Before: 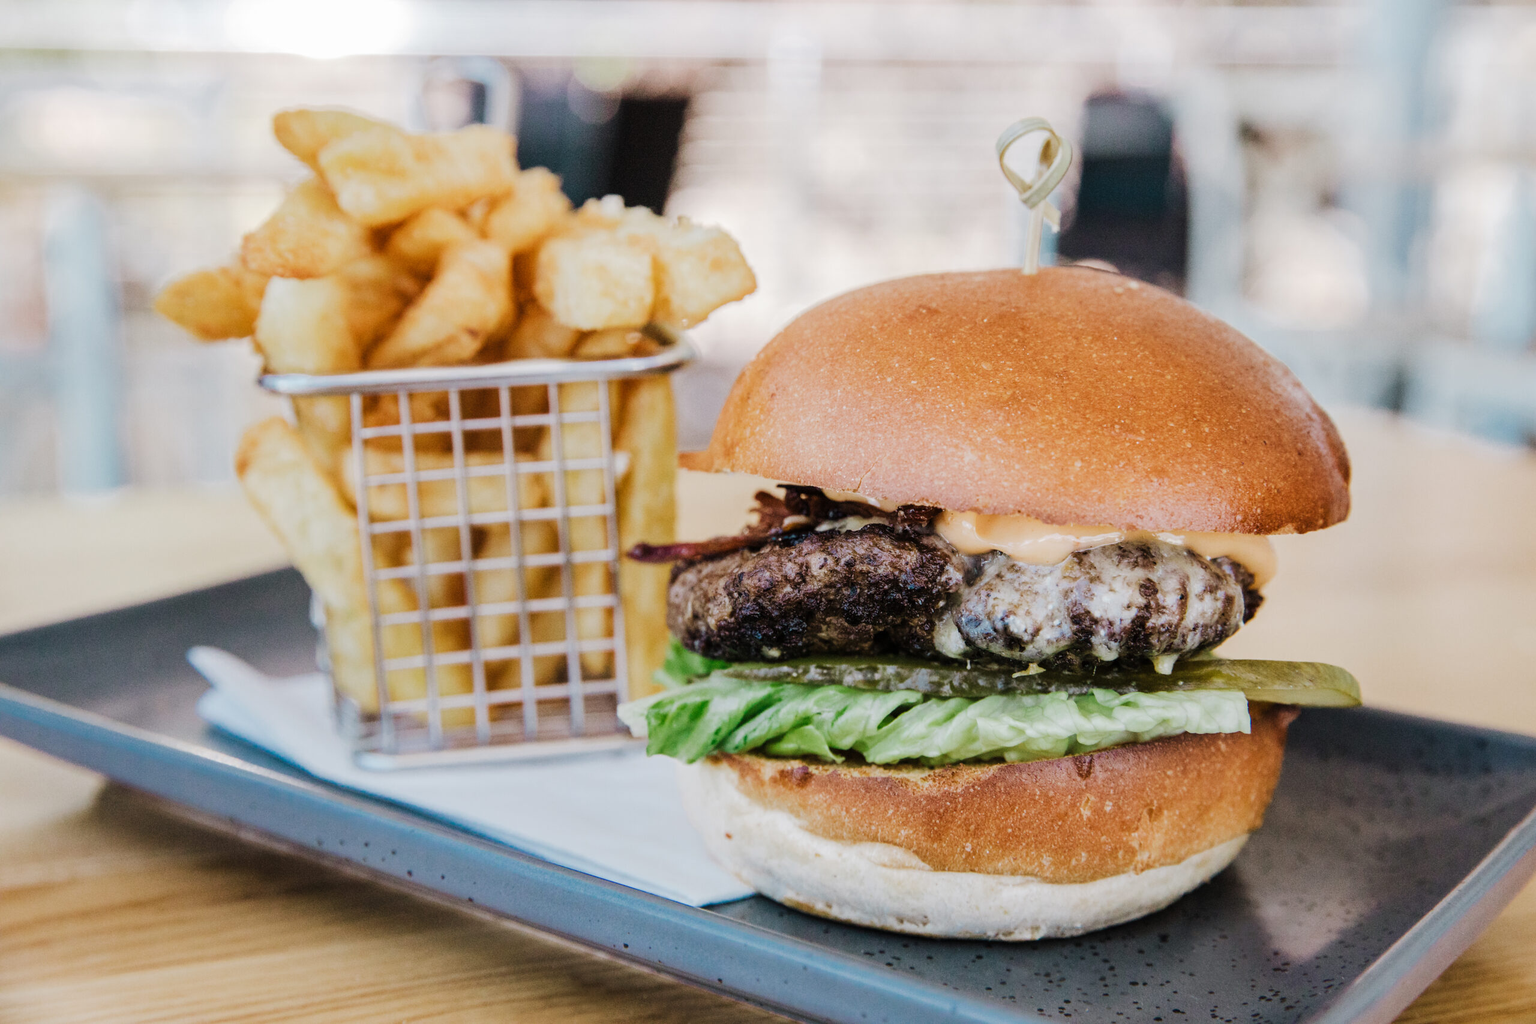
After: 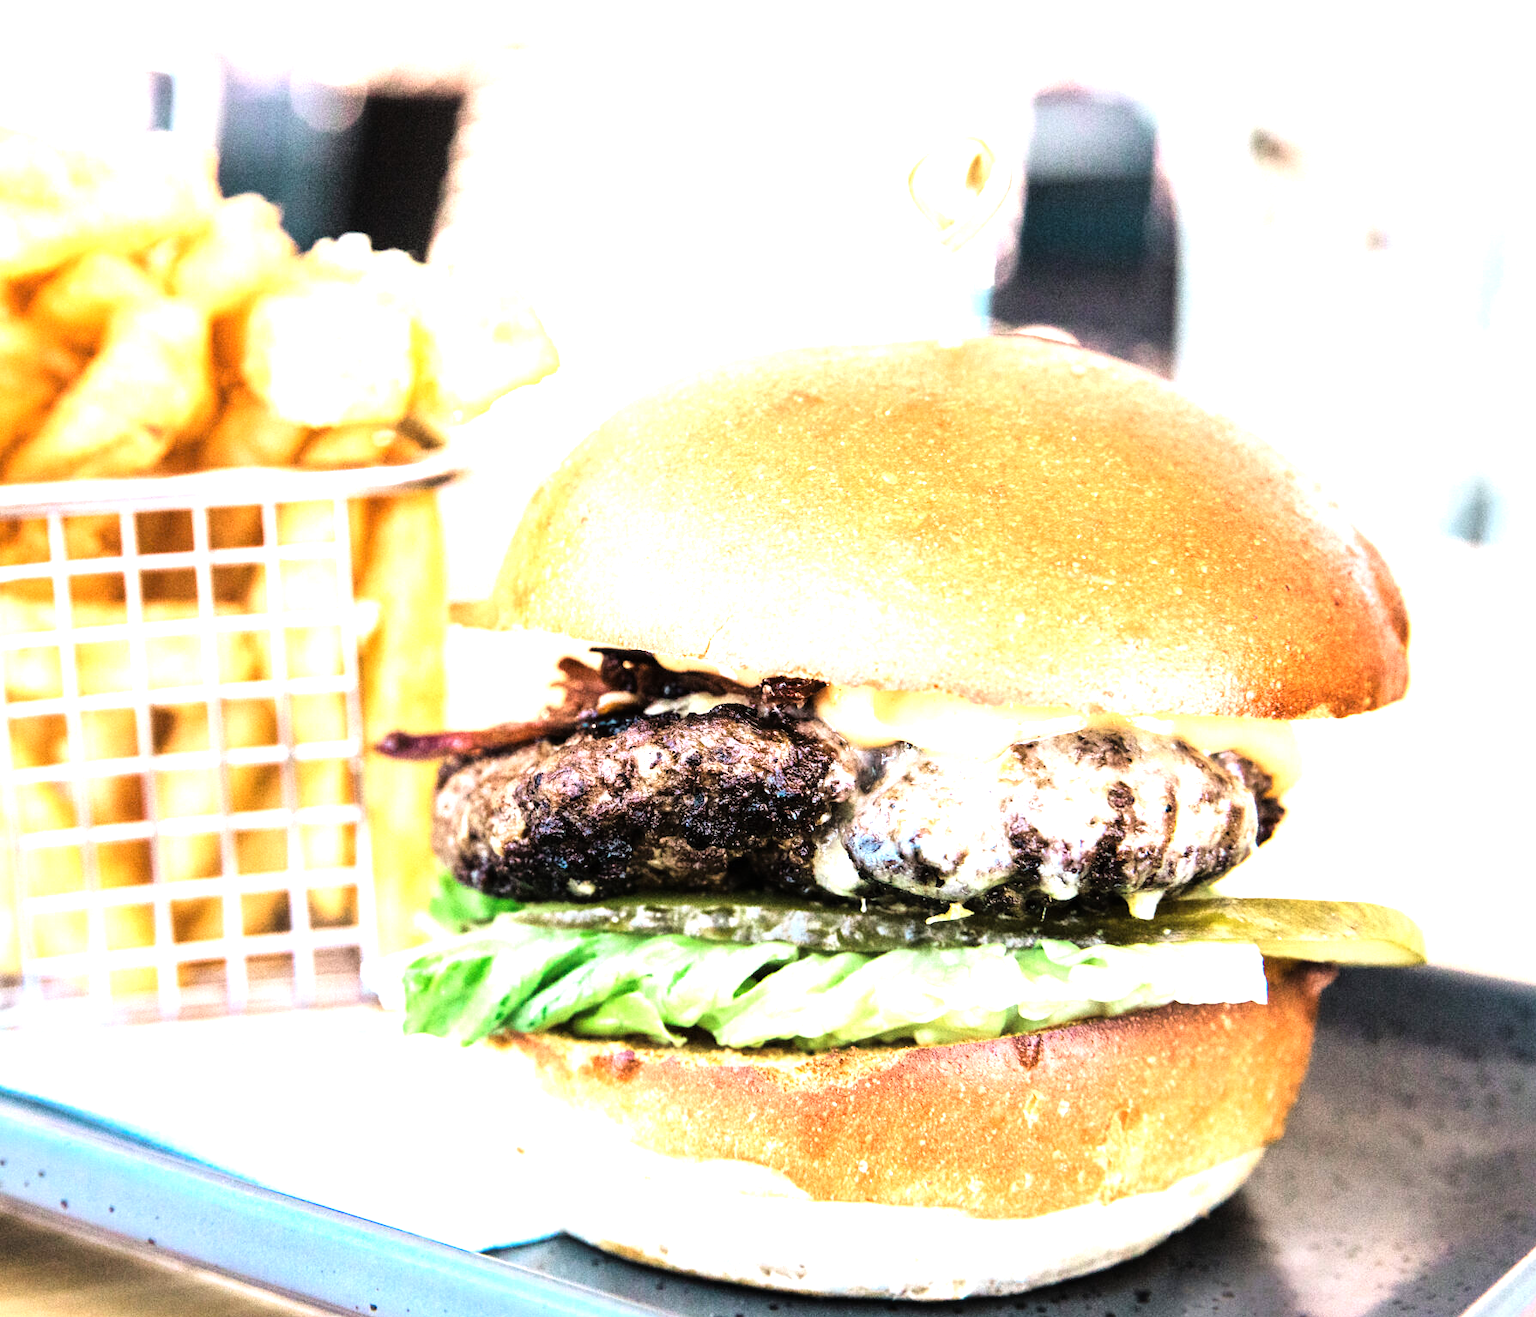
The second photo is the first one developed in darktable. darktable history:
crop and rotate: left 23.776%, top 3.117%, right 6.272%, bottom 6.906%
tone equalizer: -8 EV -1.06 EV, -7 EV -0.976 EV, -6 EV -0.83 EV, -5 EV -0.57 EV, -3 EV 0.558 EV, -2 EV 0.874 EV, -1 EV 1 EV, +0 EV 1.07 EV
exposure: black level correction 0, exposure 0.696 EV, compensate highlight preservation false
contrast brightness saturation: contrast 0.098, brightness 0.024, saturation 0.018
